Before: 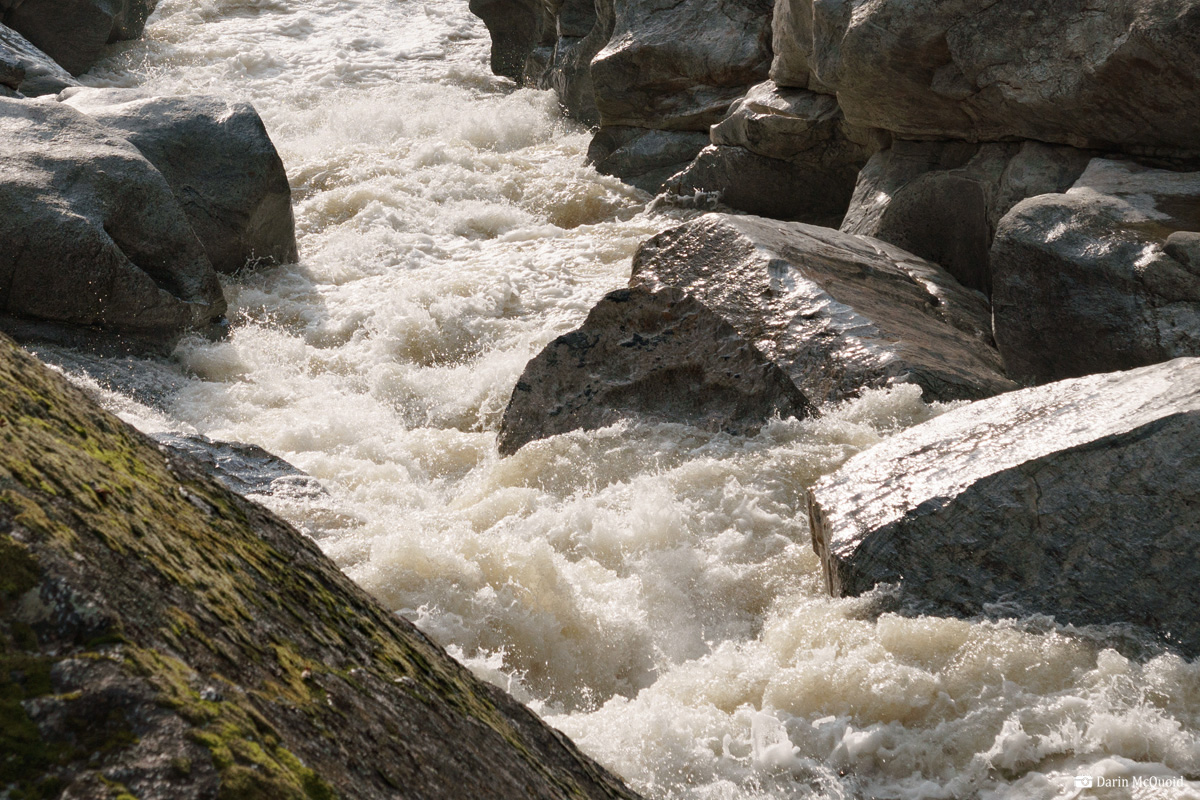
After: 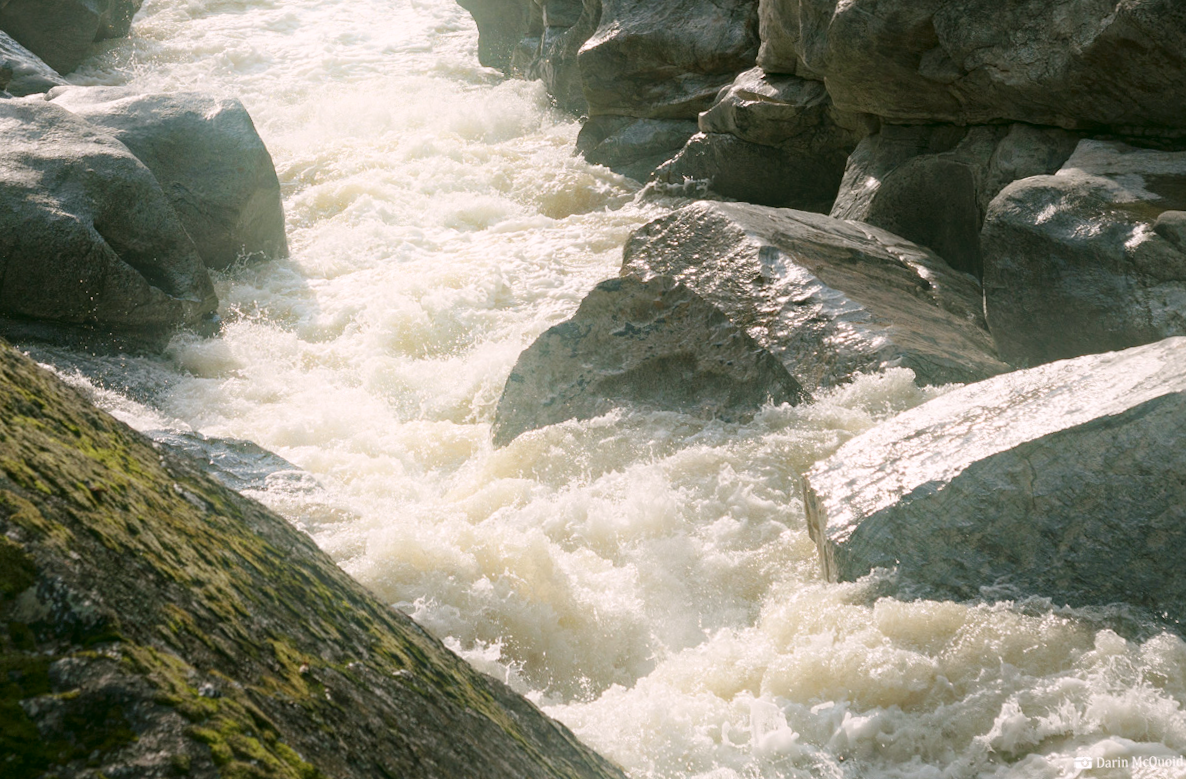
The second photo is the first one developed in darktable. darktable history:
color correction: highlights a* 4.02, highlights b* 4.98, shadows a* -7.55, shadows b* 4.98
rotate and perspective: rotation -1°, crop left 0.011, crop right 0.989, crop top 0.025, crop bottom 0.975
white balance: red 0.976, blue 1.04
bloom: on, module defaults
